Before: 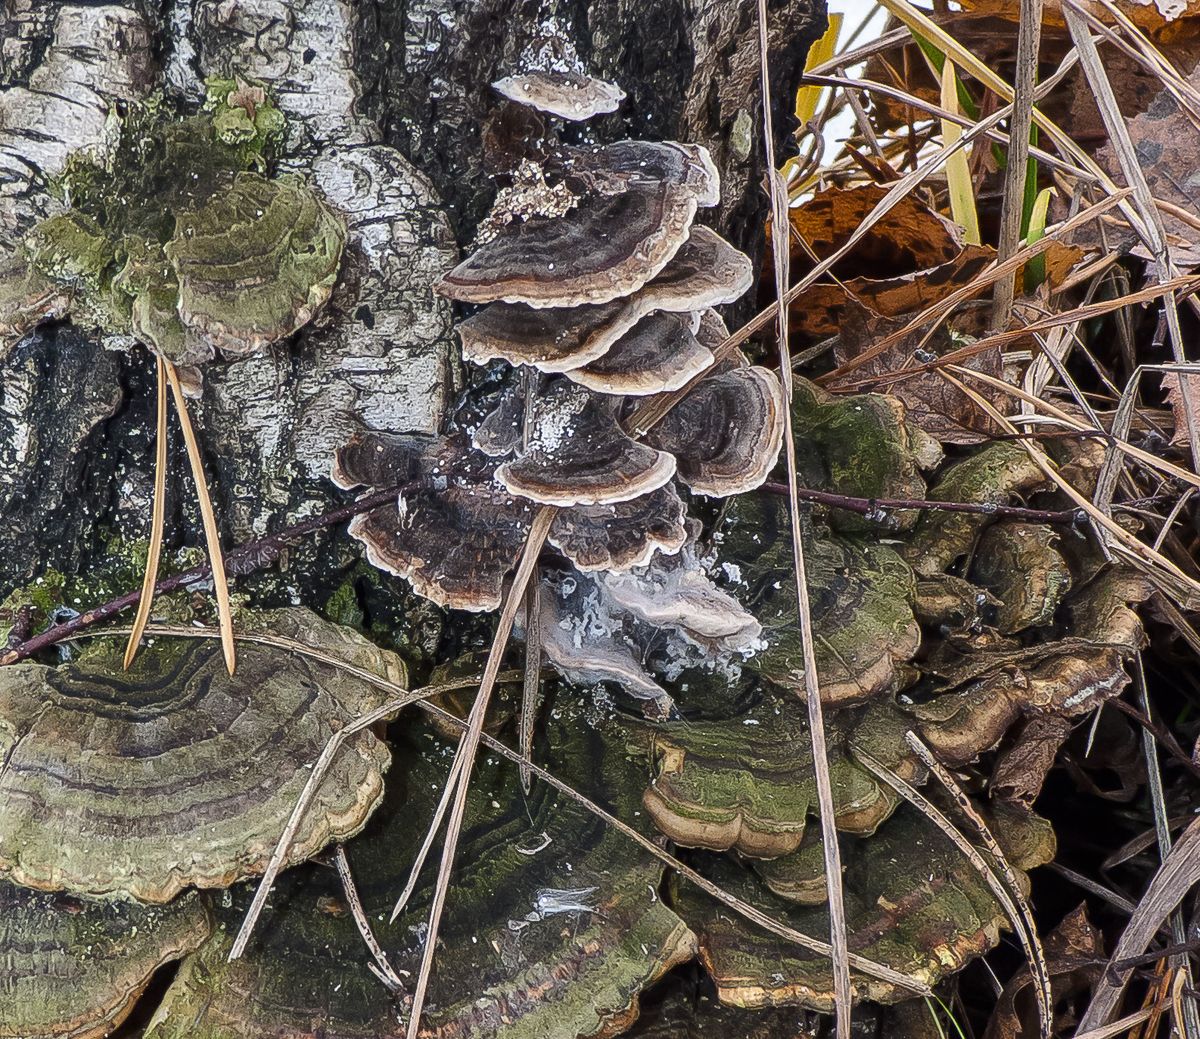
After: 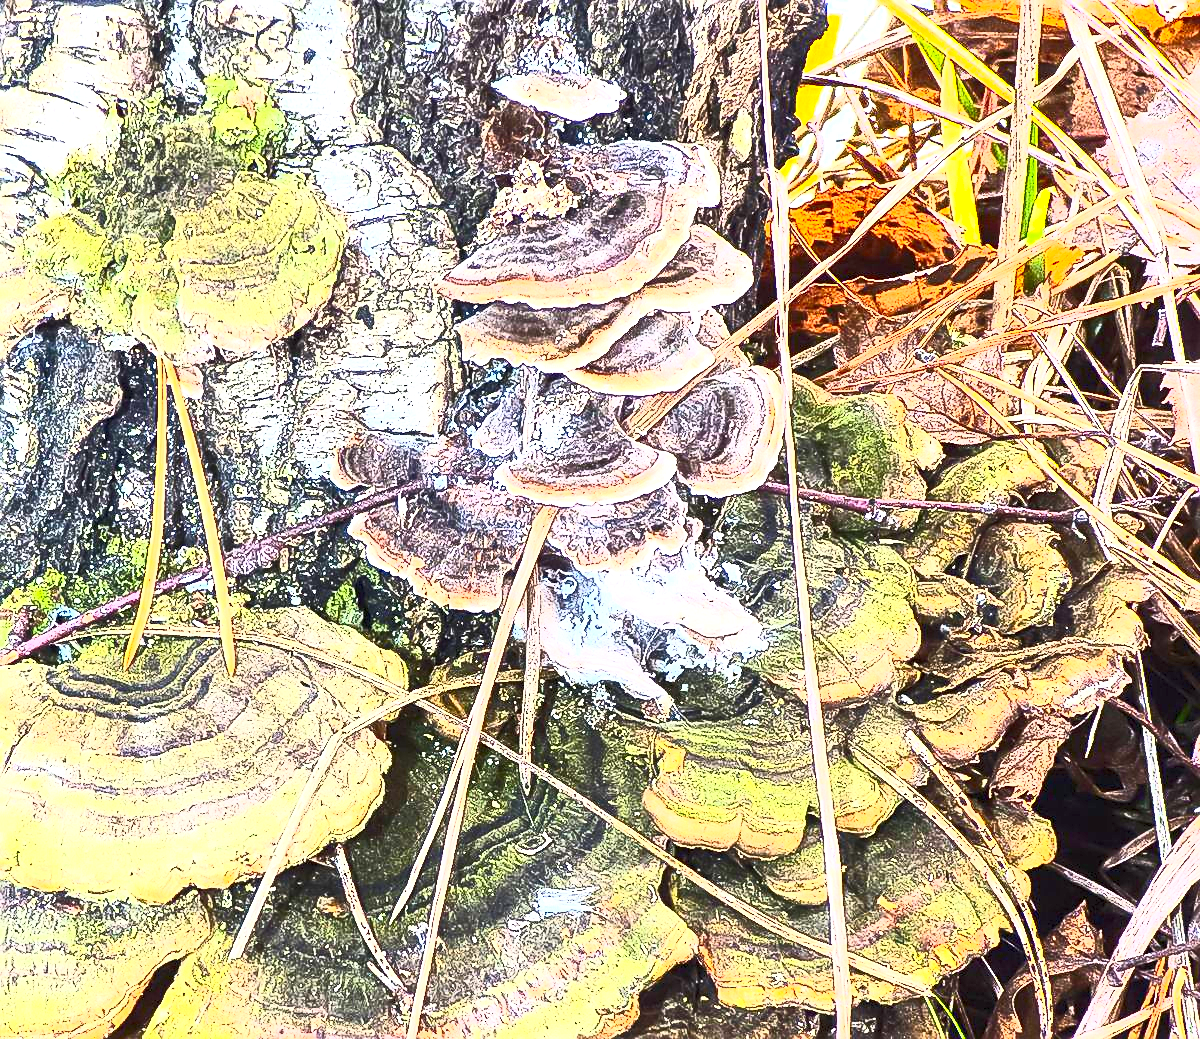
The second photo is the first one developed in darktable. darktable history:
sharpen: on, module defaults
exposure: black level correction 0, exposure 1.9 EV, compensate highlight preservation false
contrast brightness saturation: contrast 0.83, brightness 0.59, saturation 0.59
